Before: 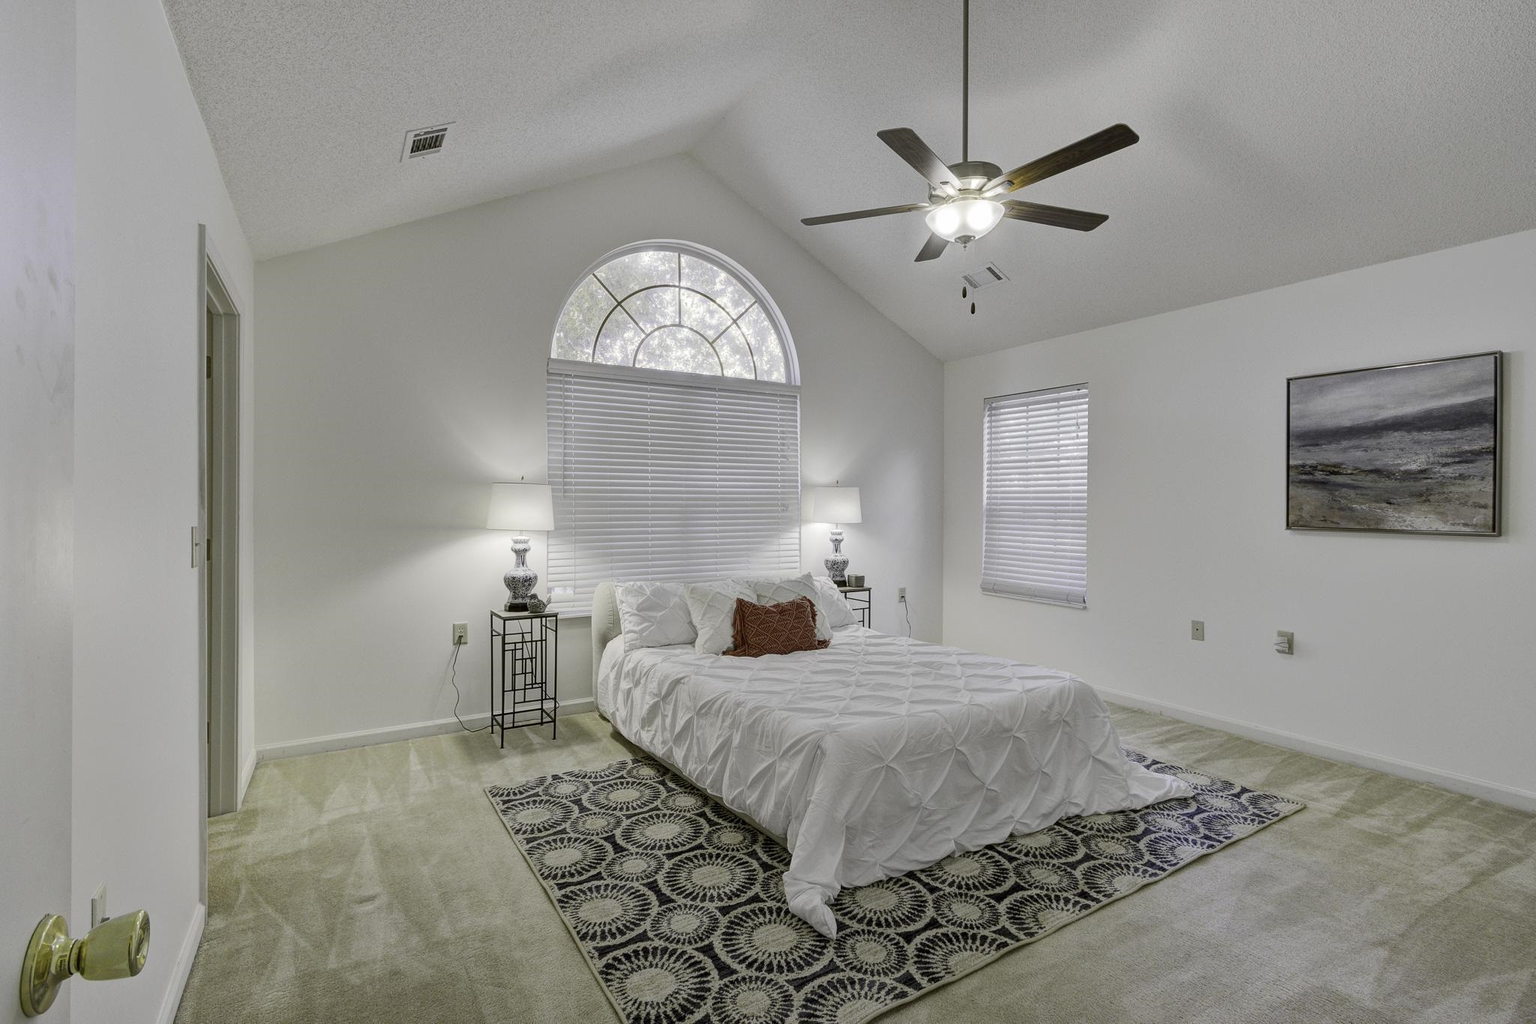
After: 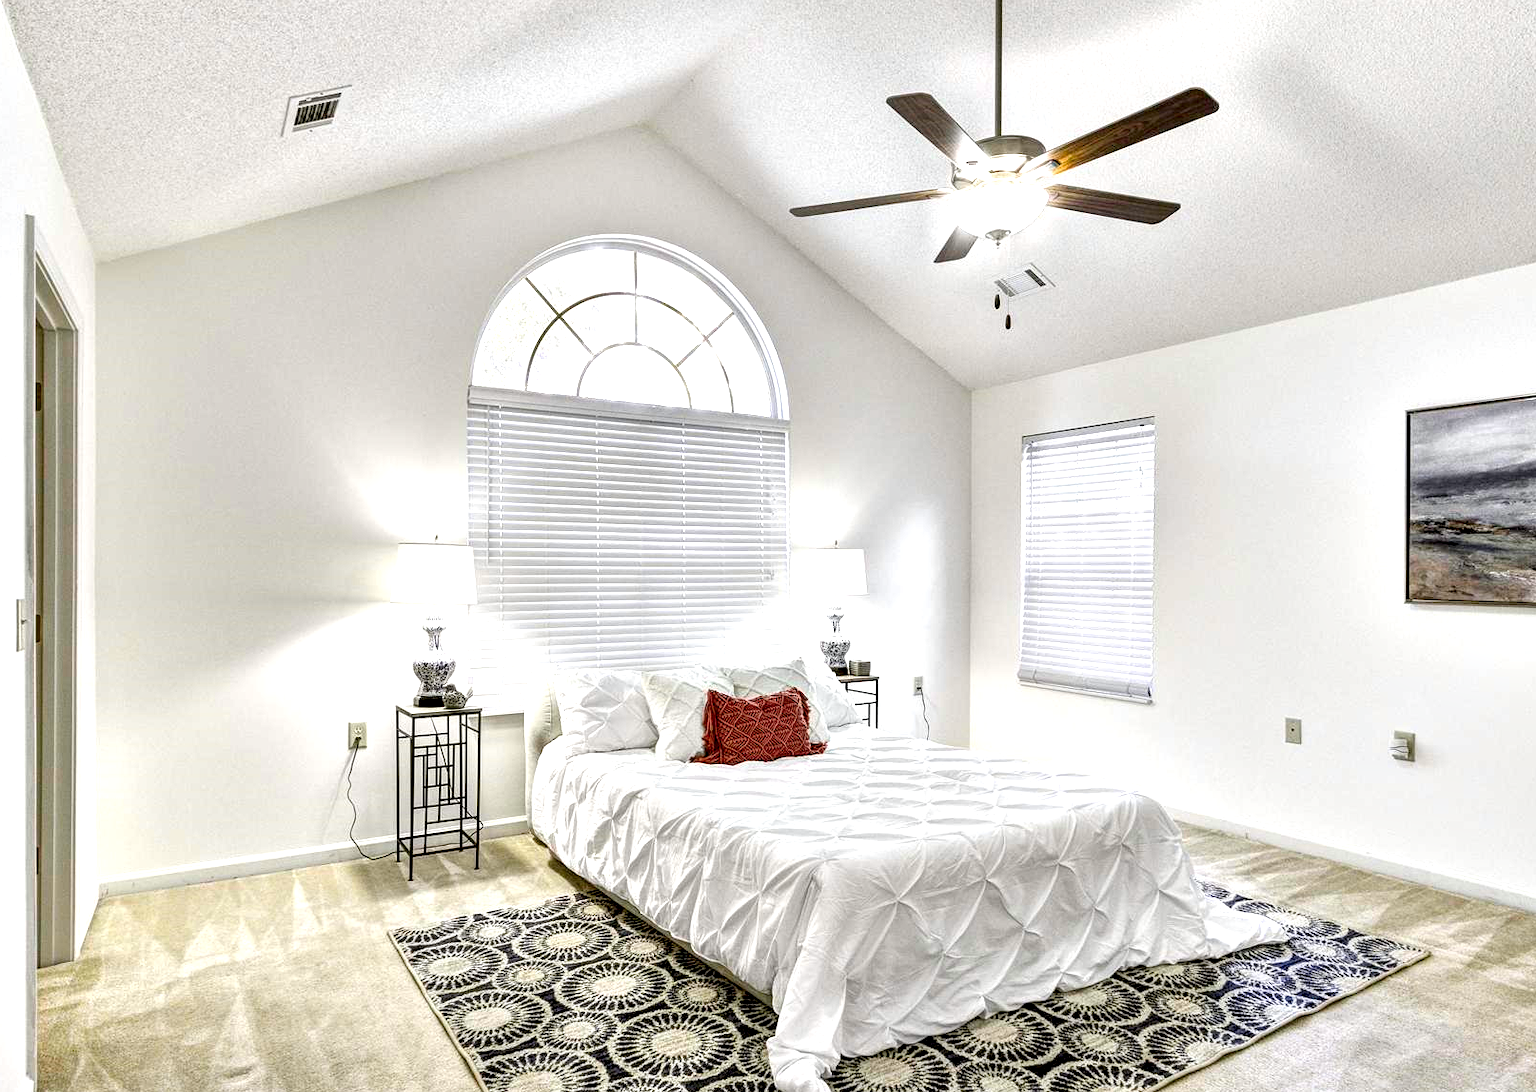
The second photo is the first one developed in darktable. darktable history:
contrast equalizer: y [[0.6 ×6], [0.55 ×6], [0 ×6], [0 ×6], [0 ×6]]
local contrast: on, module defaults
crop: left 11.626%, top 5.374%, right 9.557%, bottom 10.533%
exposure: black level correction 0, exposure 0.953 EV, compensate exposure bias true, compensate highlight preservation false
